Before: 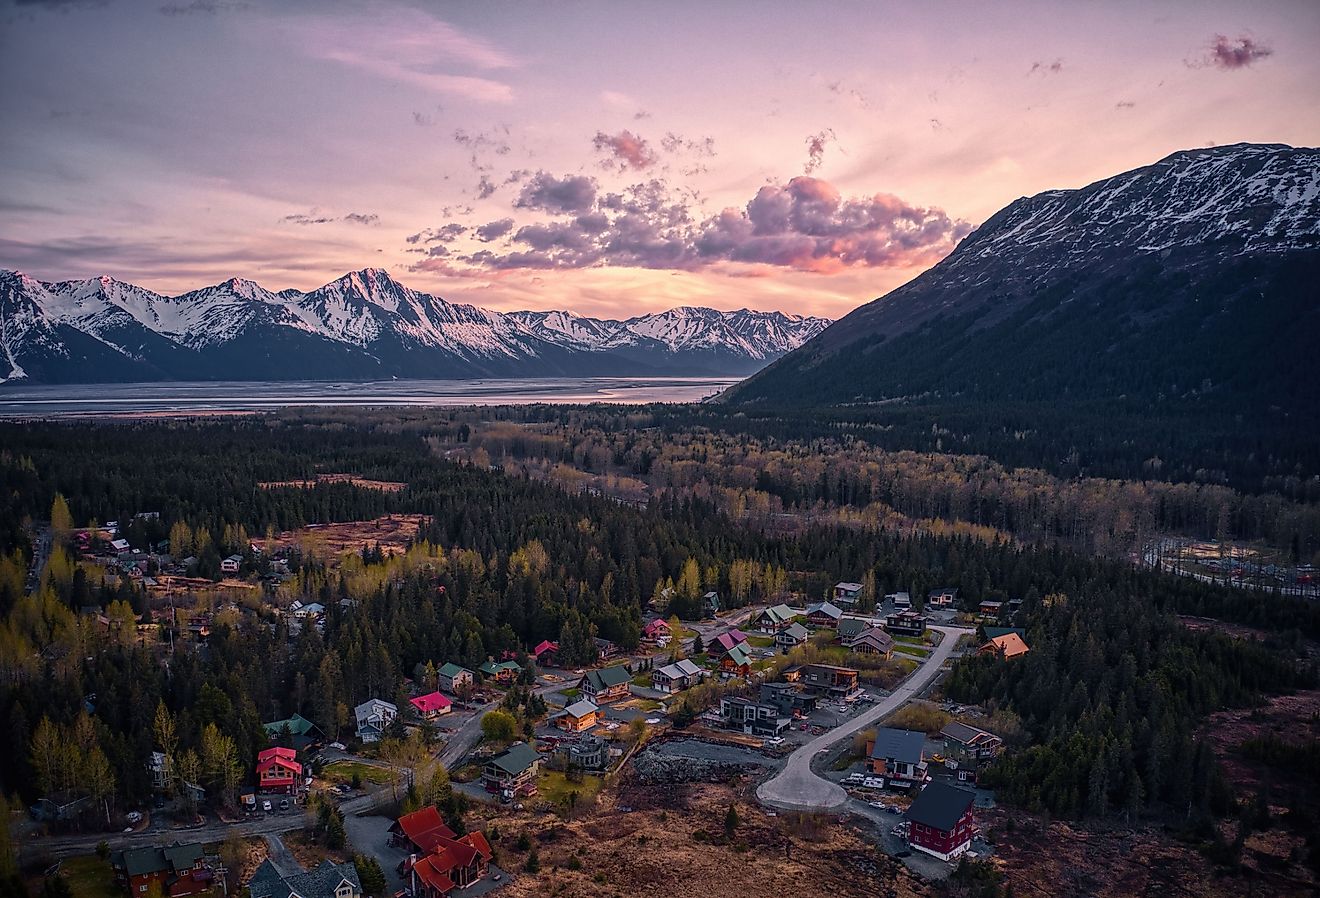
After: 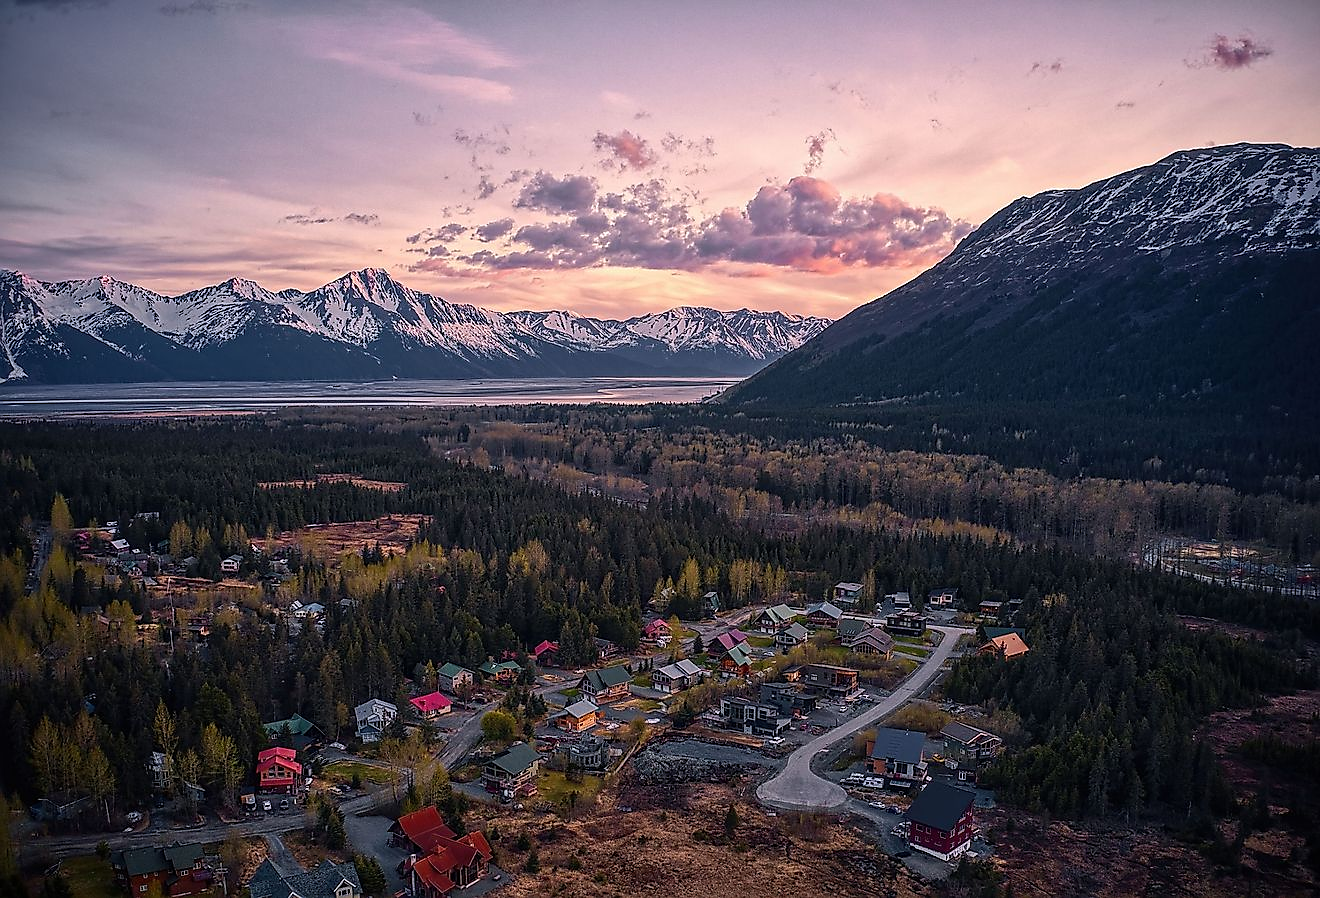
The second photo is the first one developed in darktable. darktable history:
sharpen: radius 0.983, amount 0.614
